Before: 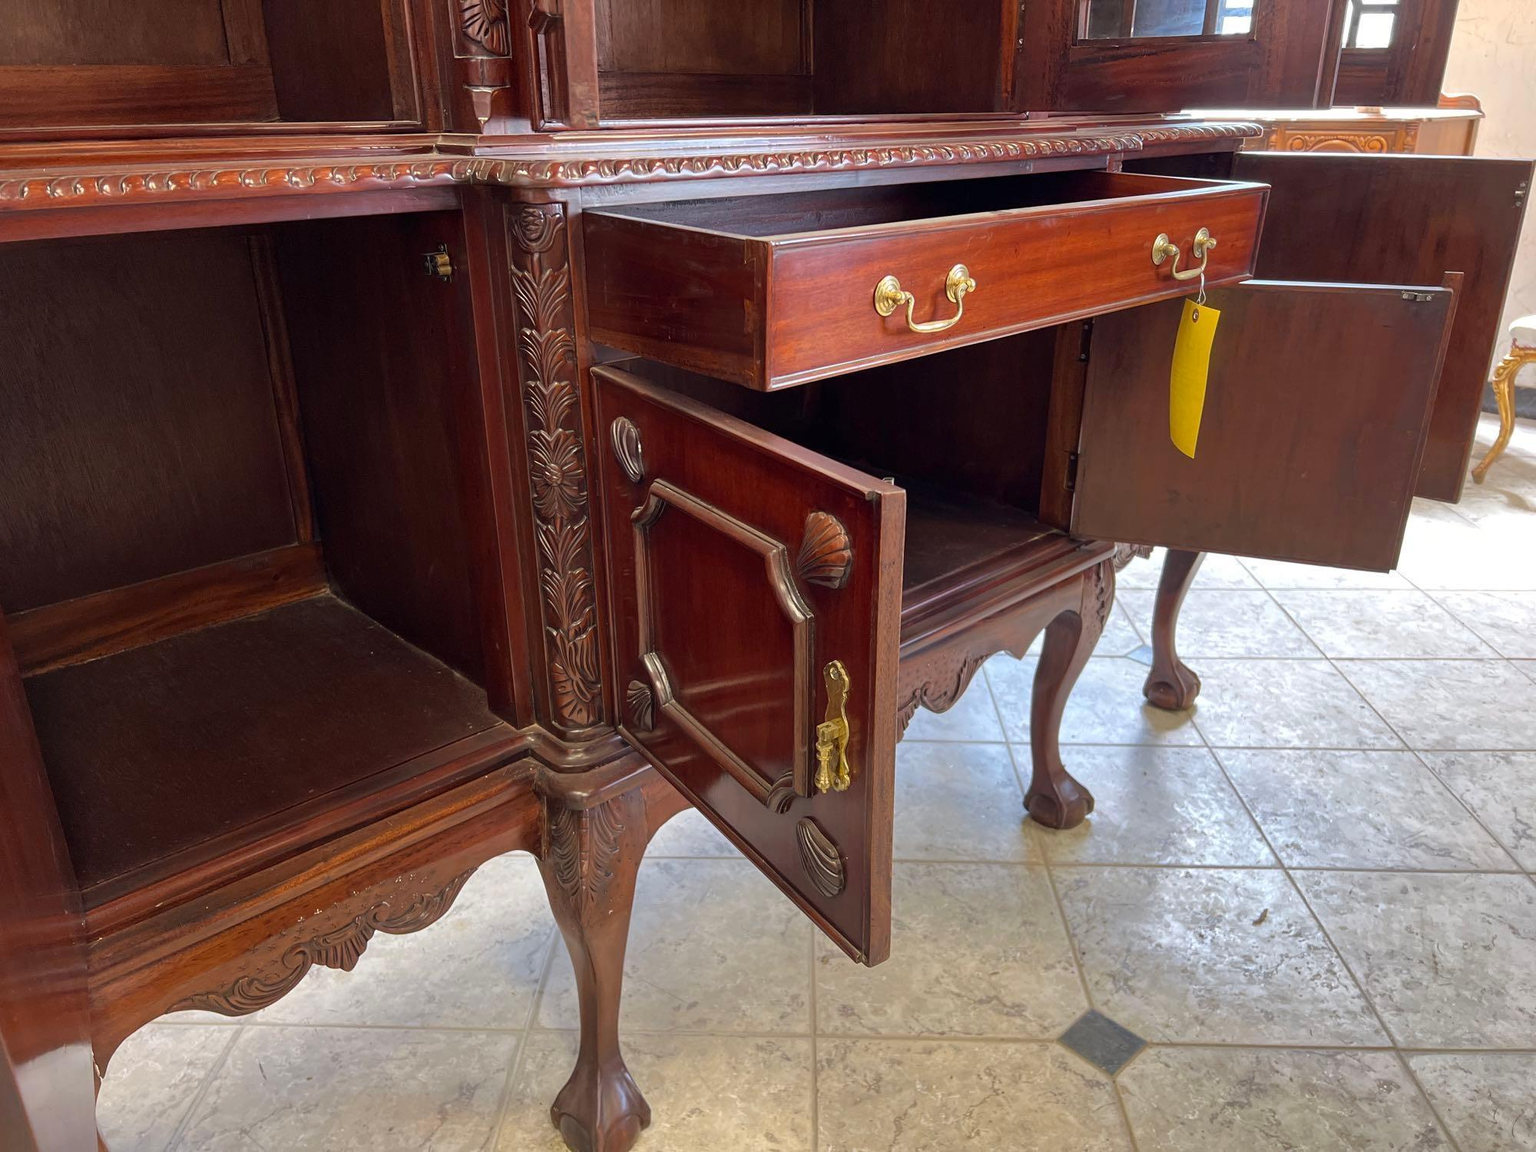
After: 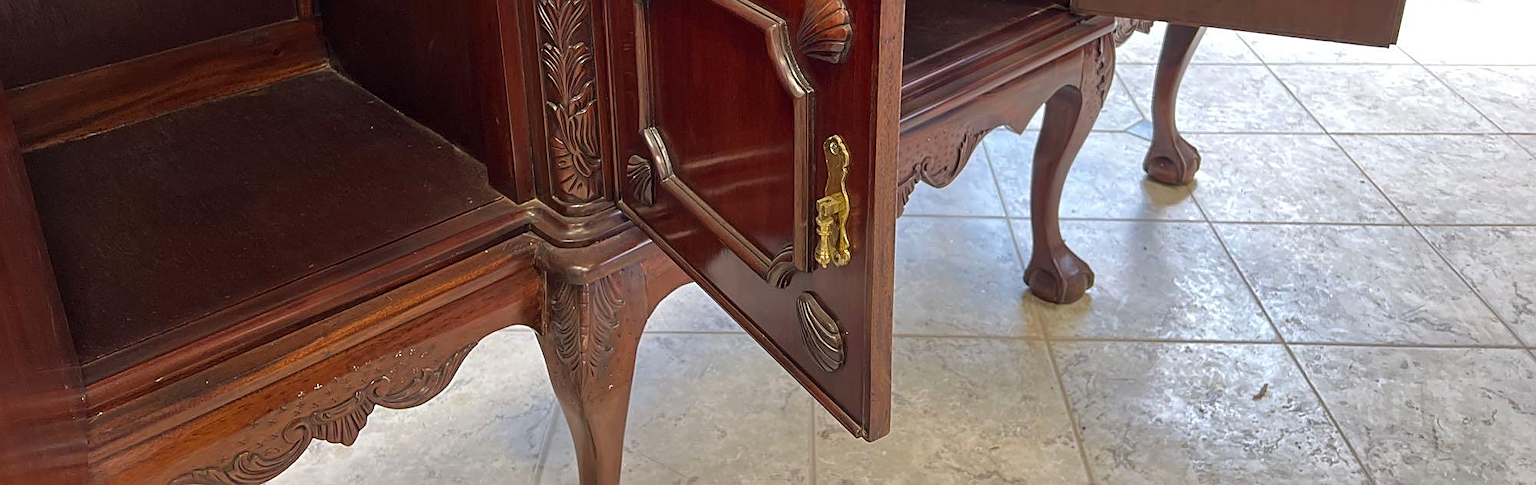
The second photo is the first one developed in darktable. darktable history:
sharpen: on, module defaults
crop: top 45.611%, bottom 12.217%
